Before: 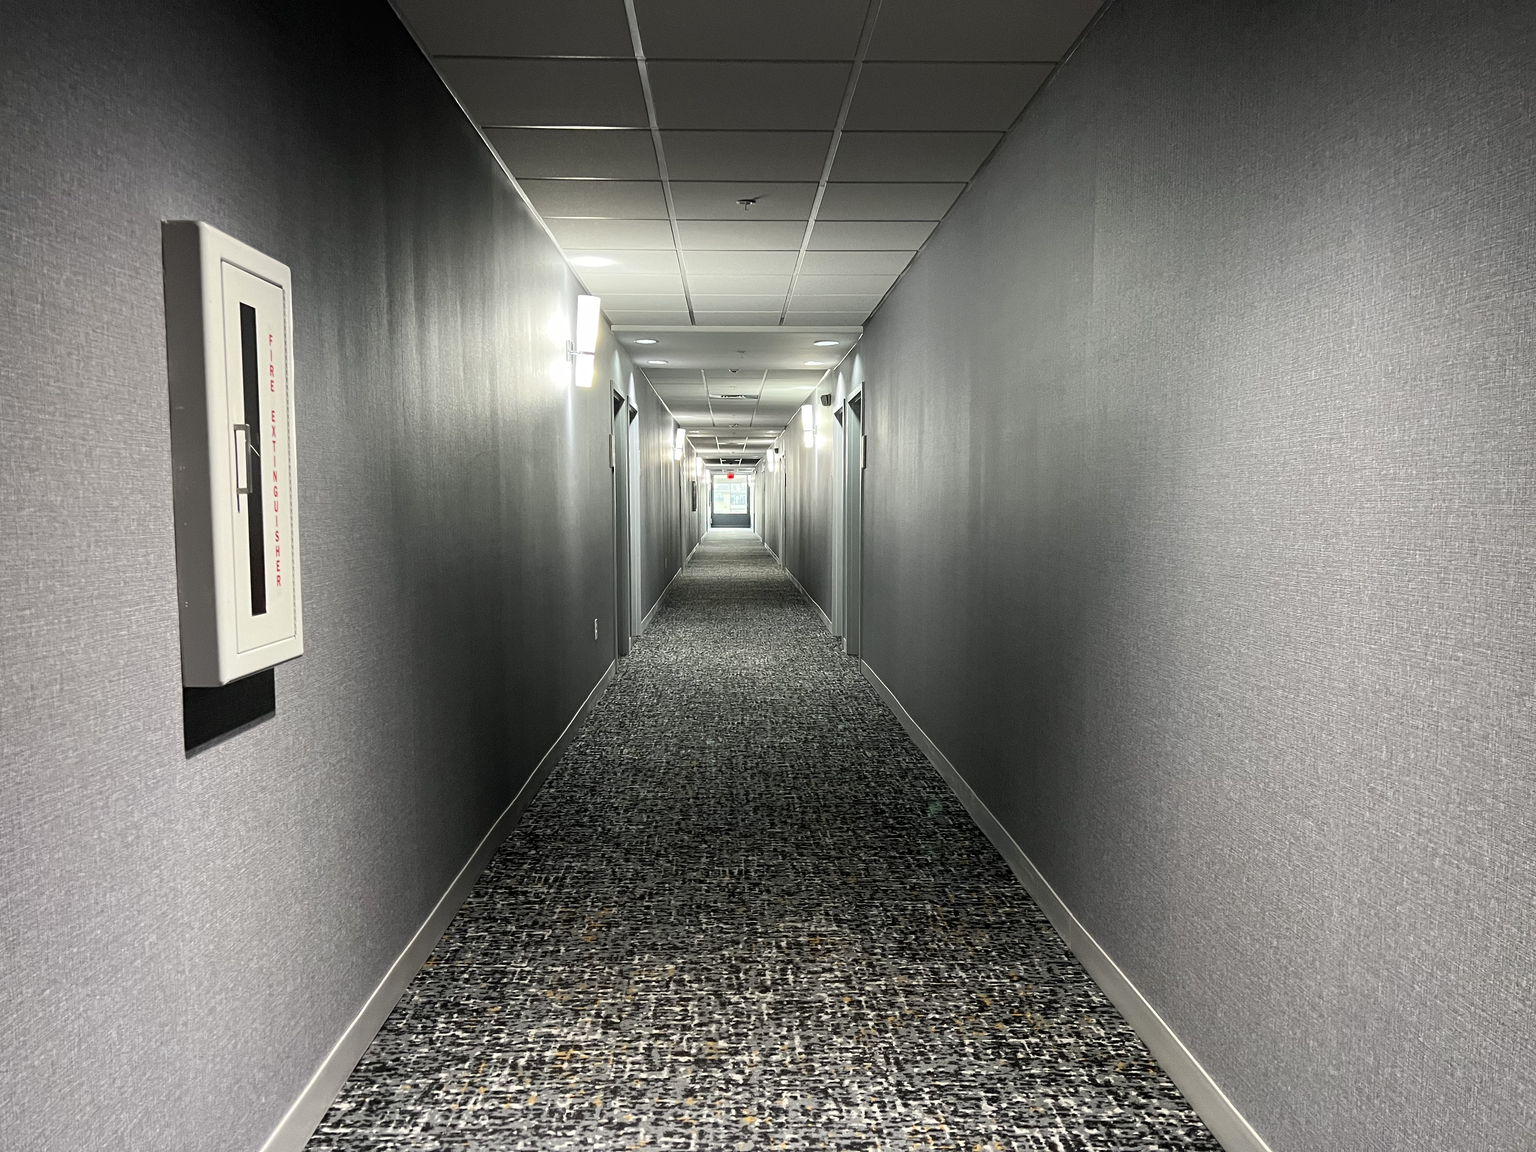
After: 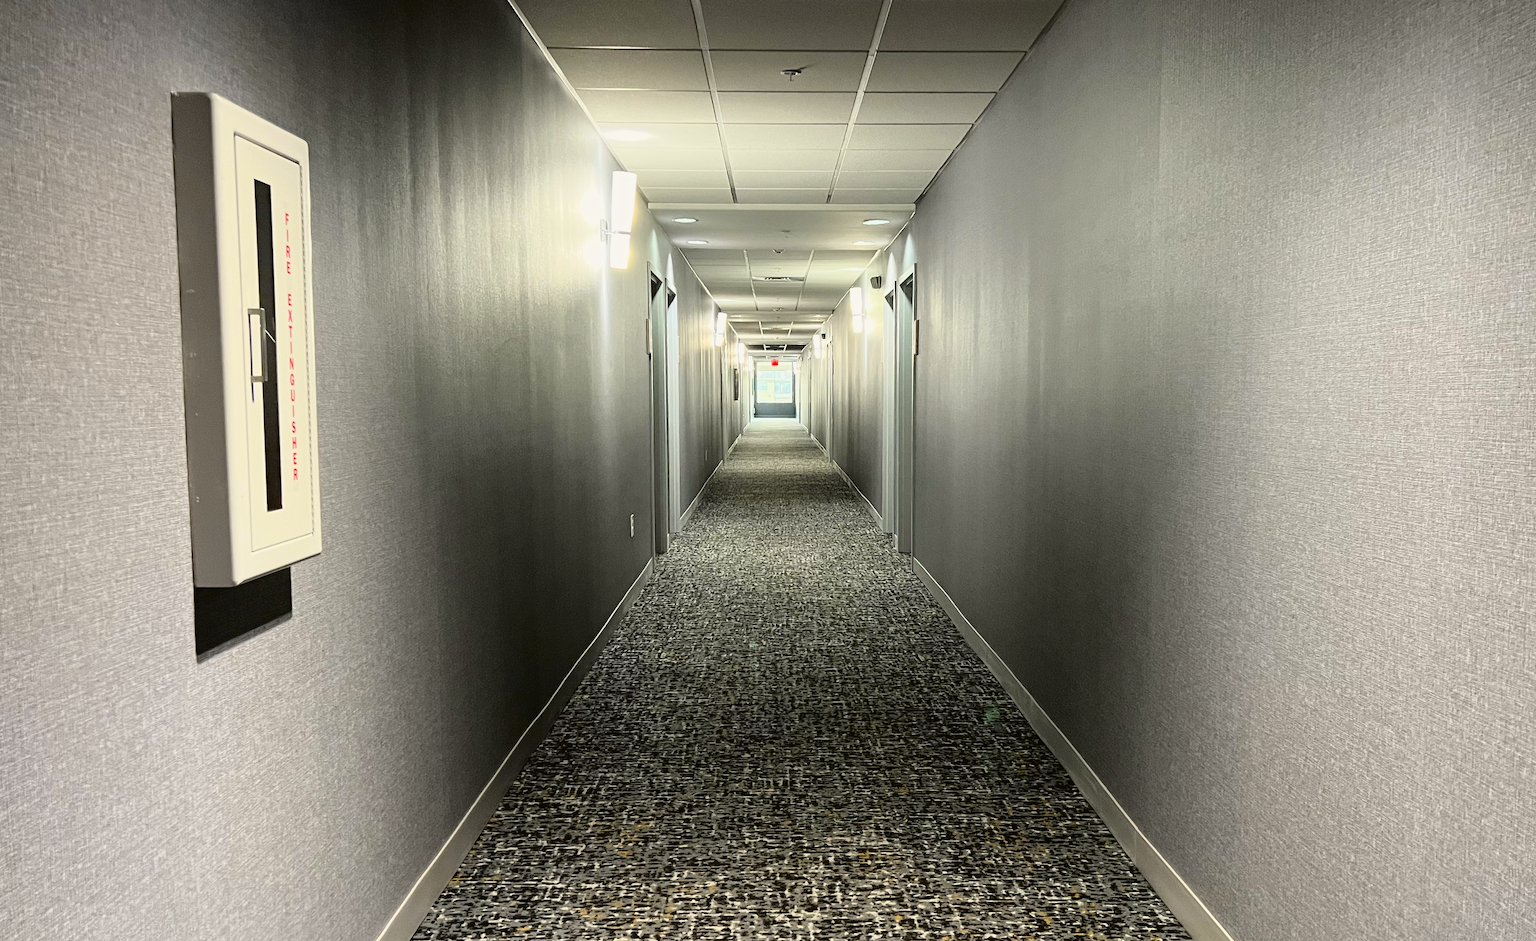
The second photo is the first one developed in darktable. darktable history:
crop and rotate: angle 0.03°, top 11.643%, right 5.651%, bottom 11.189%
tone curve: curves: ch0 [(0, 0.021) (0.049, 0.044) (0.152, 0.14) (0.328, 0.377) (0.473, 0.543) (0.641, 0.705) (0.85, 0.894) (1, 0.969)]; ch1 [(0, 0) (0.302, 0.331) (0.433, 0.432) (0.472, 0.47) (0.502, 0.503) (0.527, 0.521) (0.564, 0.58) (0.614, 0.626) (0.677, 0.701) (0.859, 0.885) (1, 1)]; ch2 [(0, 0) (0.33, 0.301) (0.447, 0.44) (0.487, 0.496) (0.502, 0.516) (0.535, 0.563) (0.565, 0.593) (0.608, 0.638) (1, 1)], color space Lab, independent channels, preserve colors none
